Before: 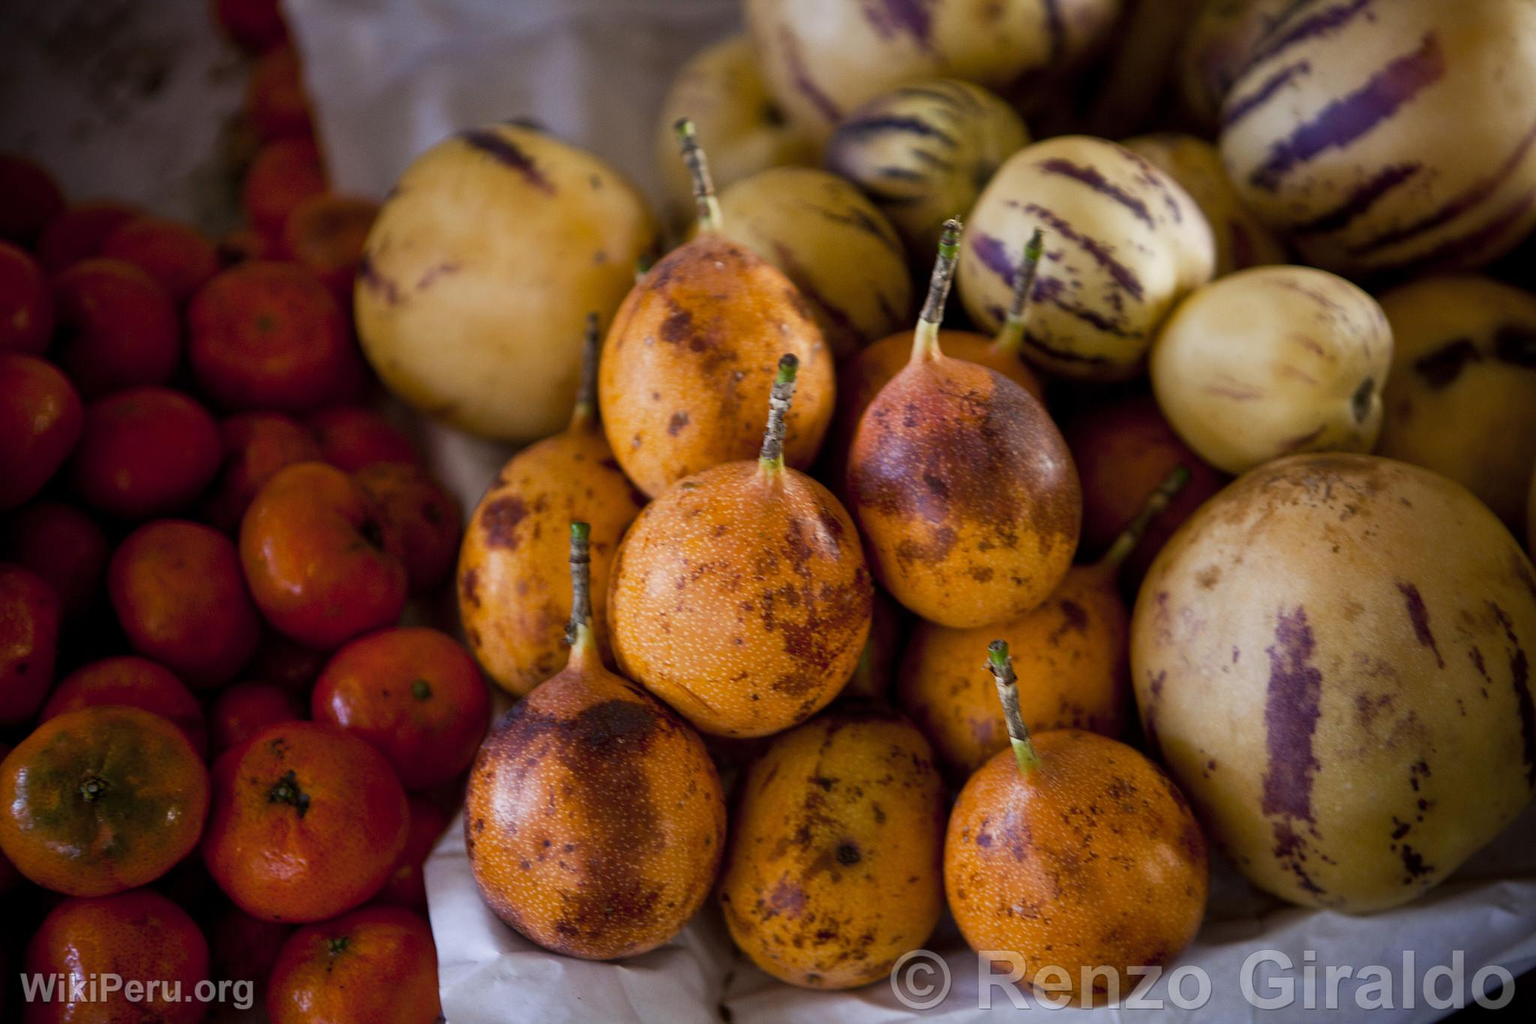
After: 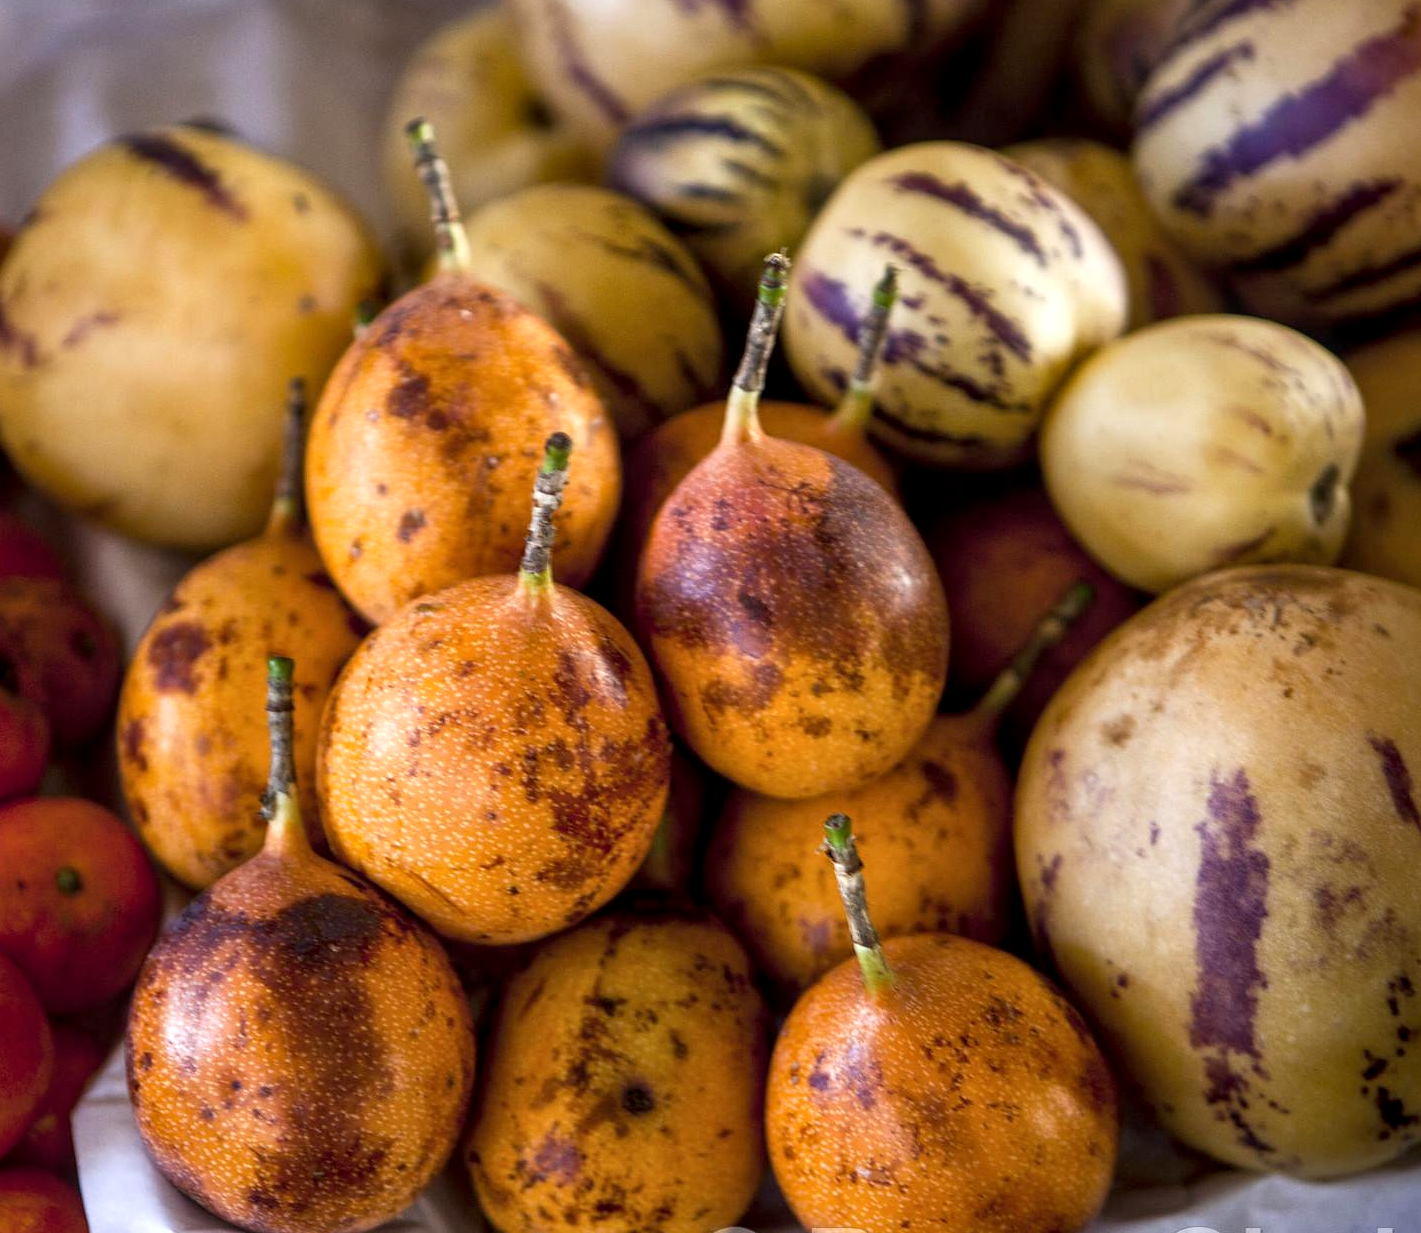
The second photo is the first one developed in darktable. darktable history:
exposure: exposure 0.561 EV, compensate highlight preservation false
crop and rotate: left 24.083%, top 2.928%, right 6.494%, bottom 6.686%
local contrast: on, module defaults
